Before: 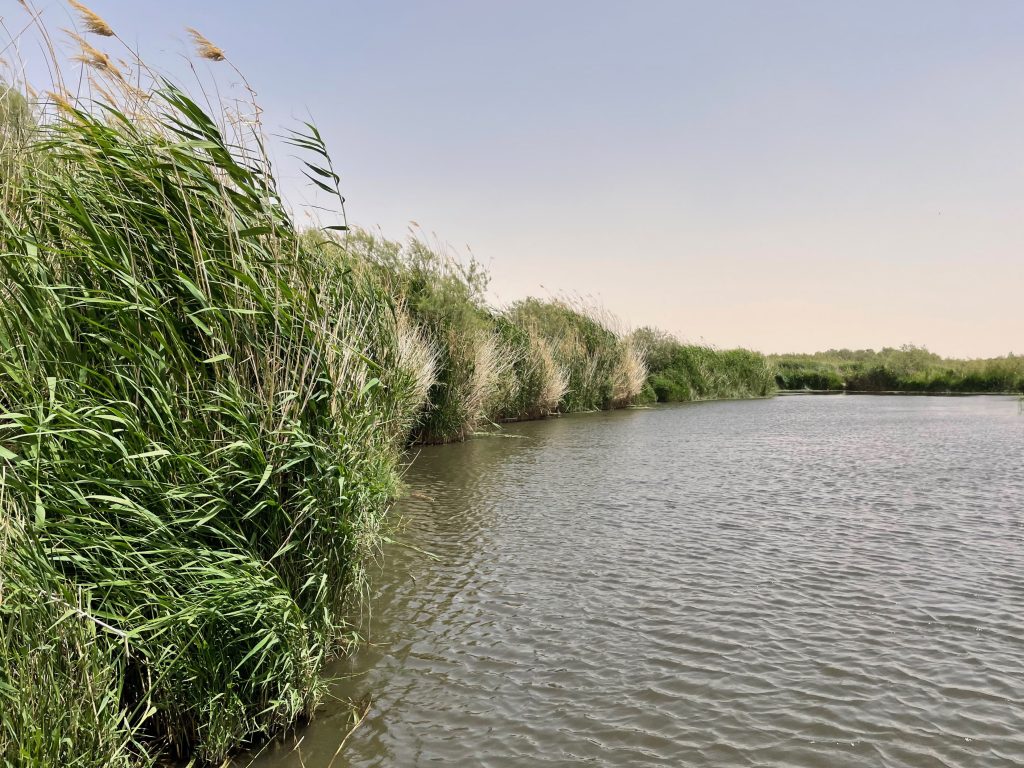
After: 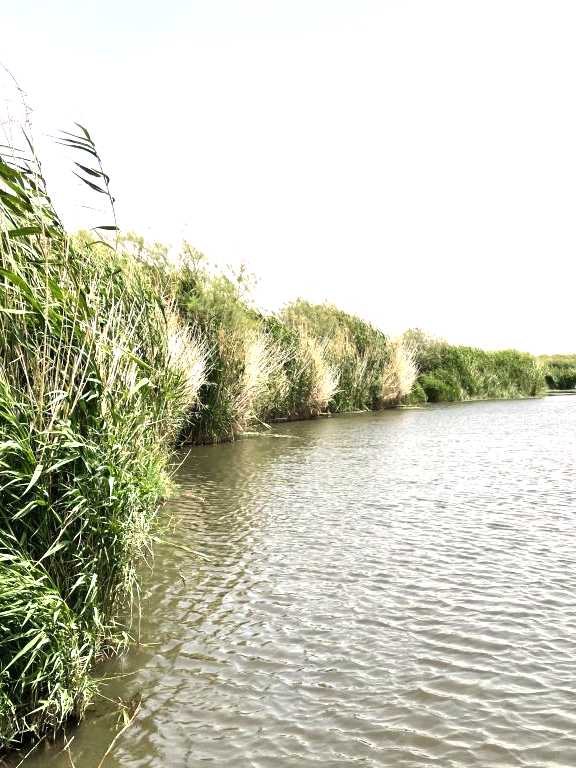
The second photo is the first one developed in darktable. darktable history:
tone equalizer: -8 EV -0.417 EV, -7 EV -0.389 EV, -6 EV -0.333 EV, -5 EV -0.222 EV, -3 EV 0.222 EV, -2 EV 0.333 EV, -1 EV 0.389 EV, +0 EV 0.417 EV, edges refinement/feathering 500, mask exposure compensation -1.57 EV, preserve details no
crop and rotate: left 22.516%, right 21.234%
exposure: exposure 0.785 EV, compensate highlight preservation false
